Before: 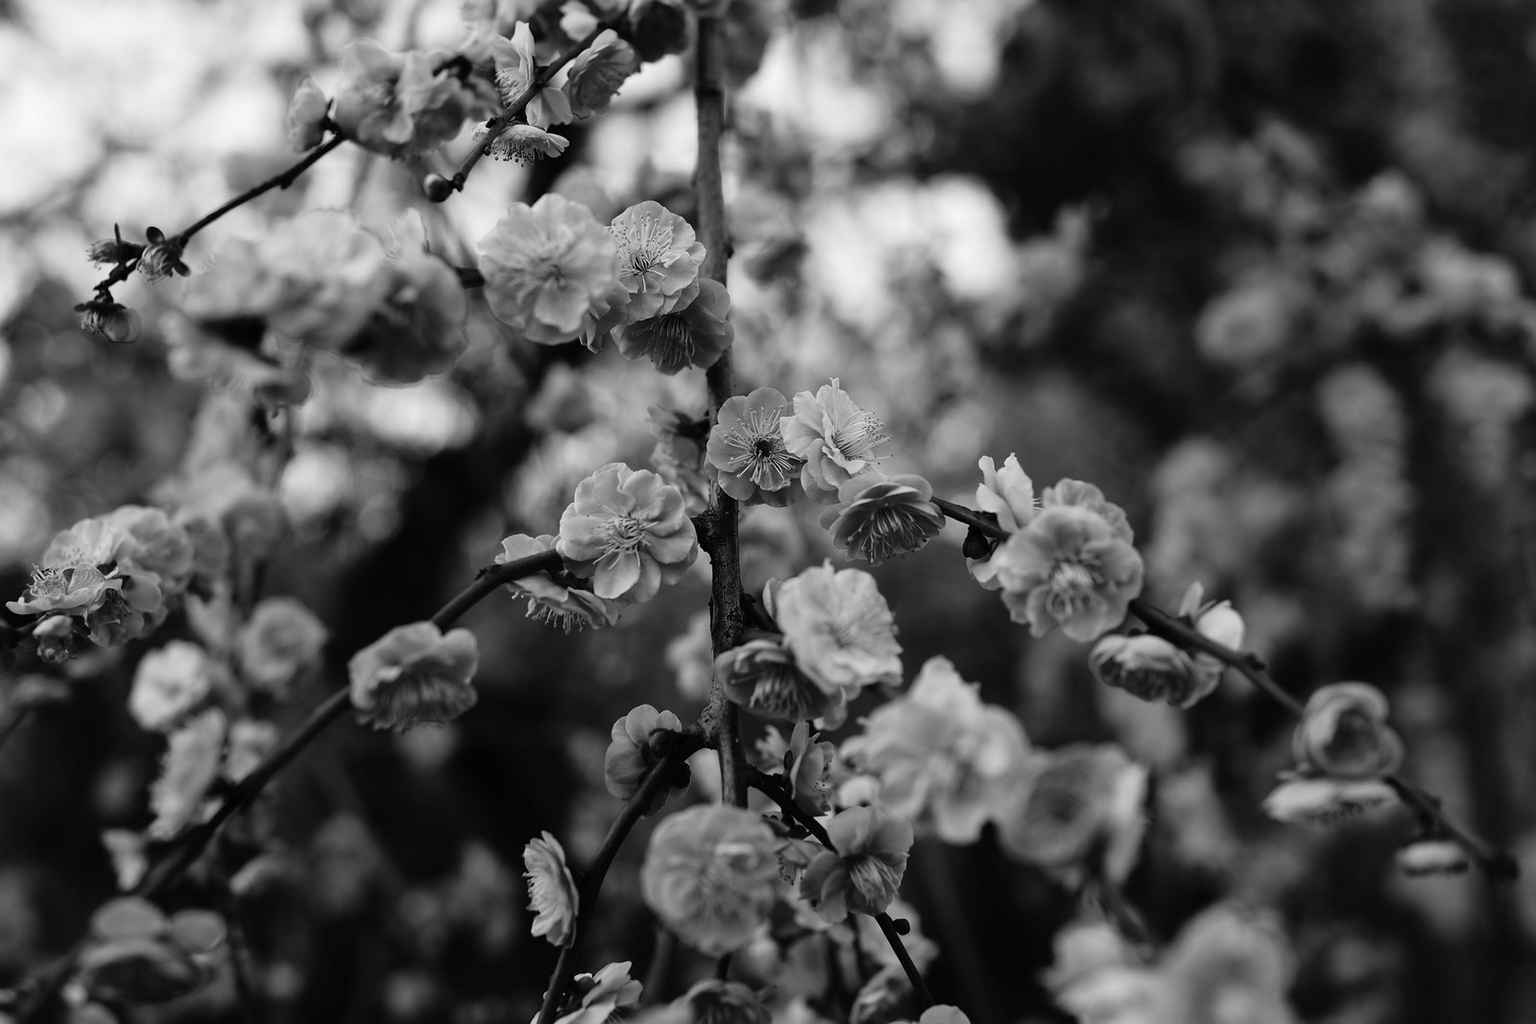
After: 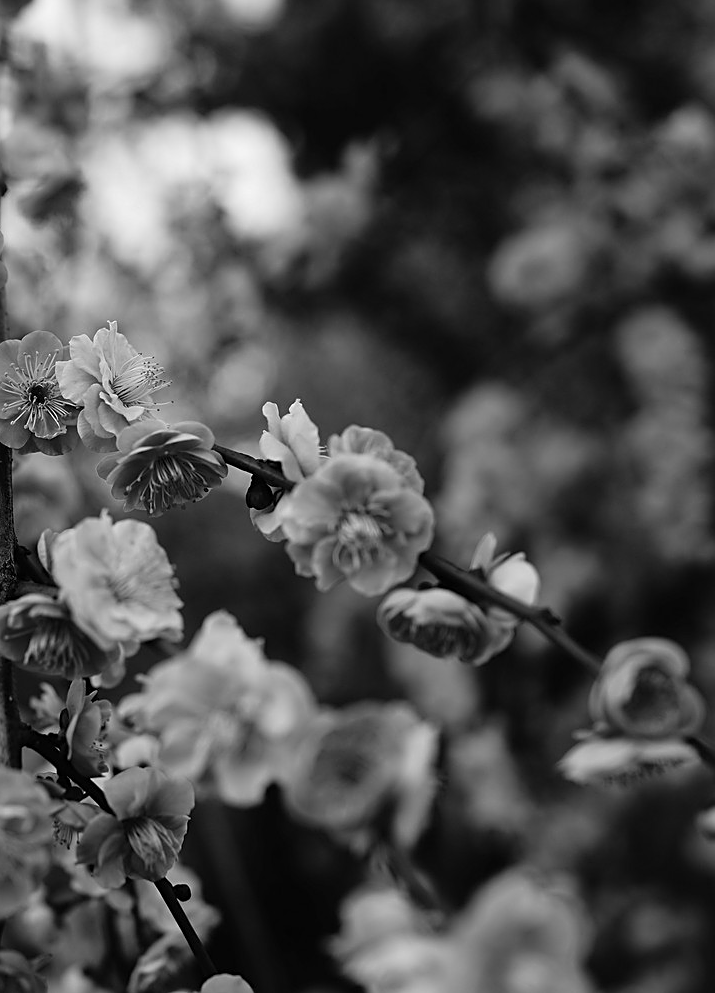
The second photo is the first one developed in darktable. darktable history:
crop: left 47.357%, top 6.861%, right 7.9%
sharpen: on, module defaults
